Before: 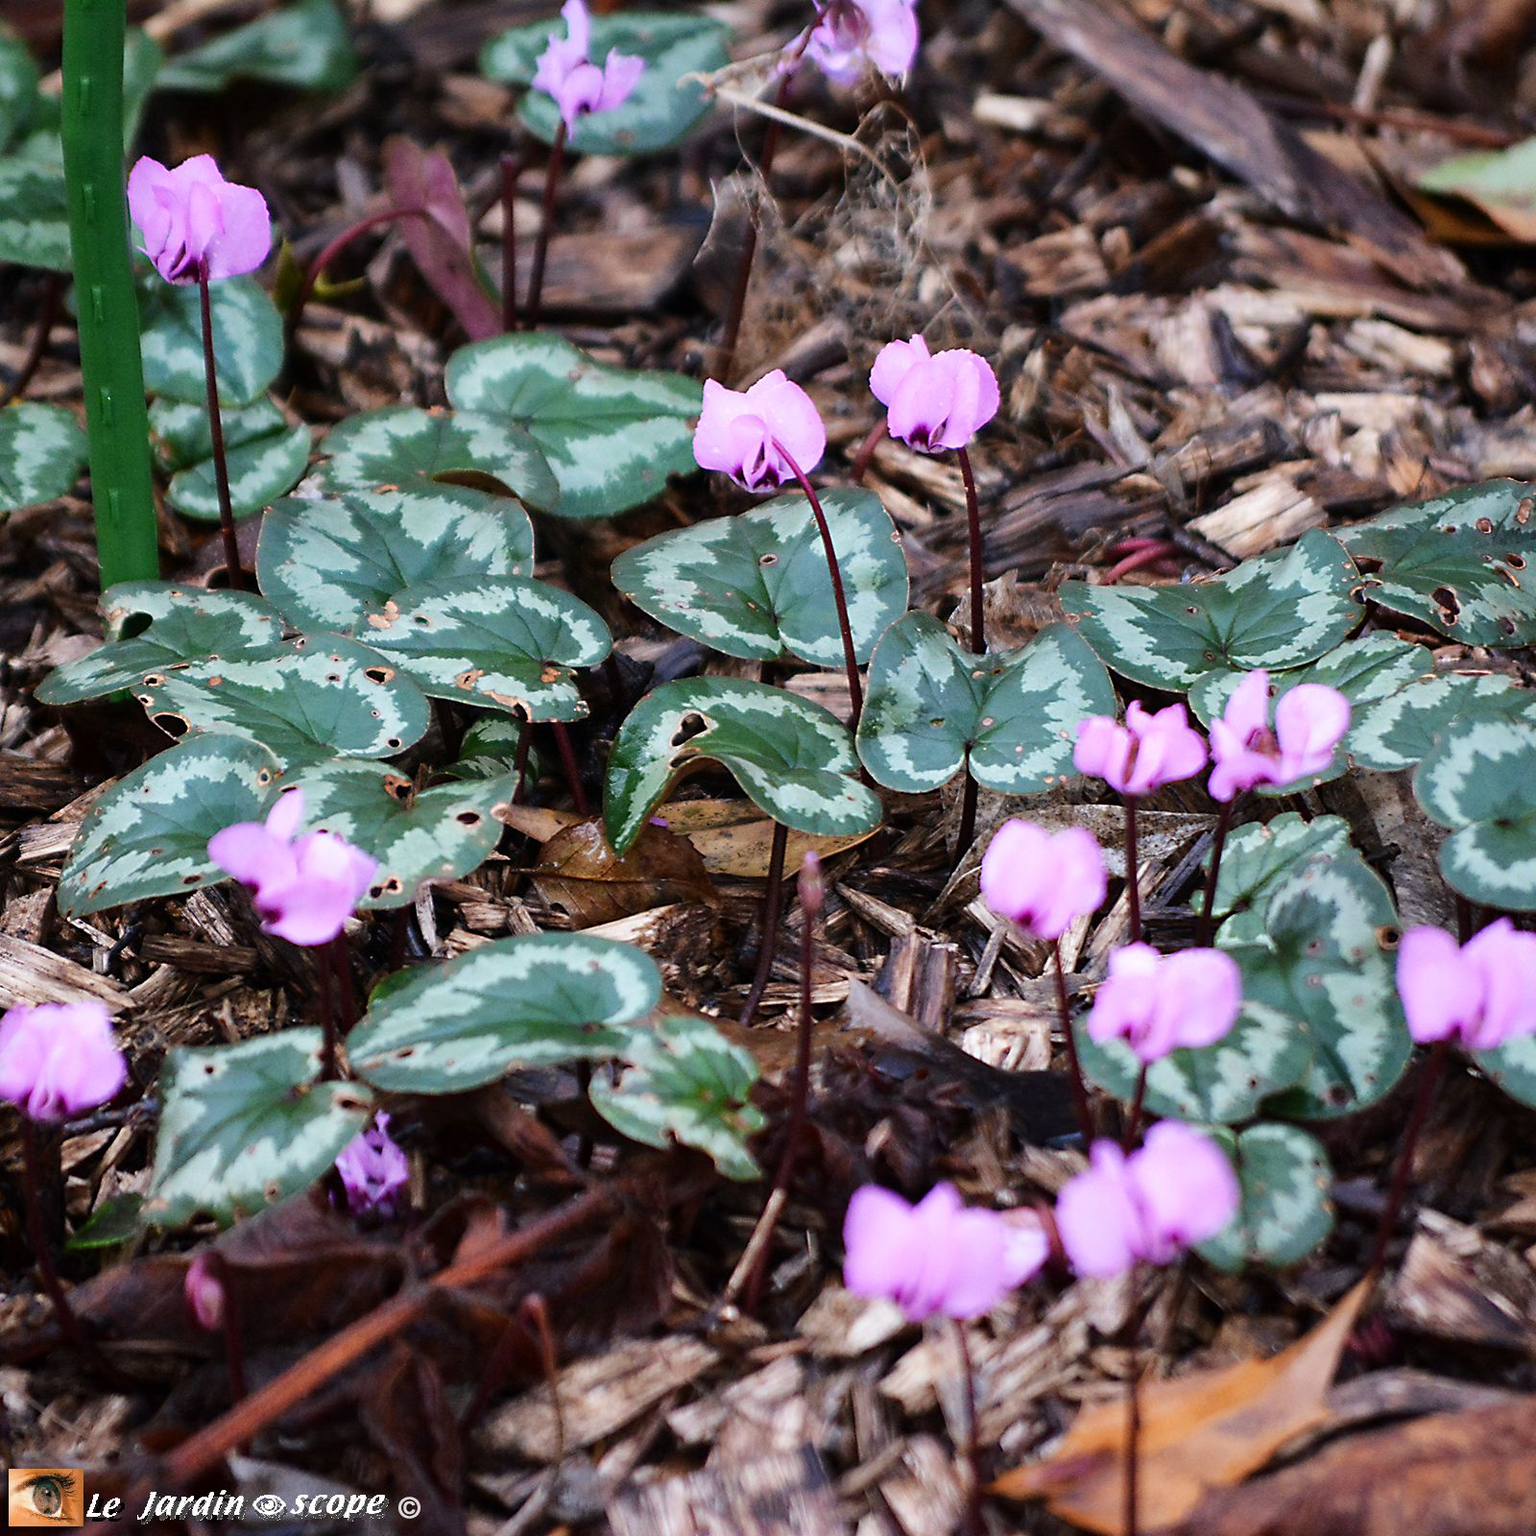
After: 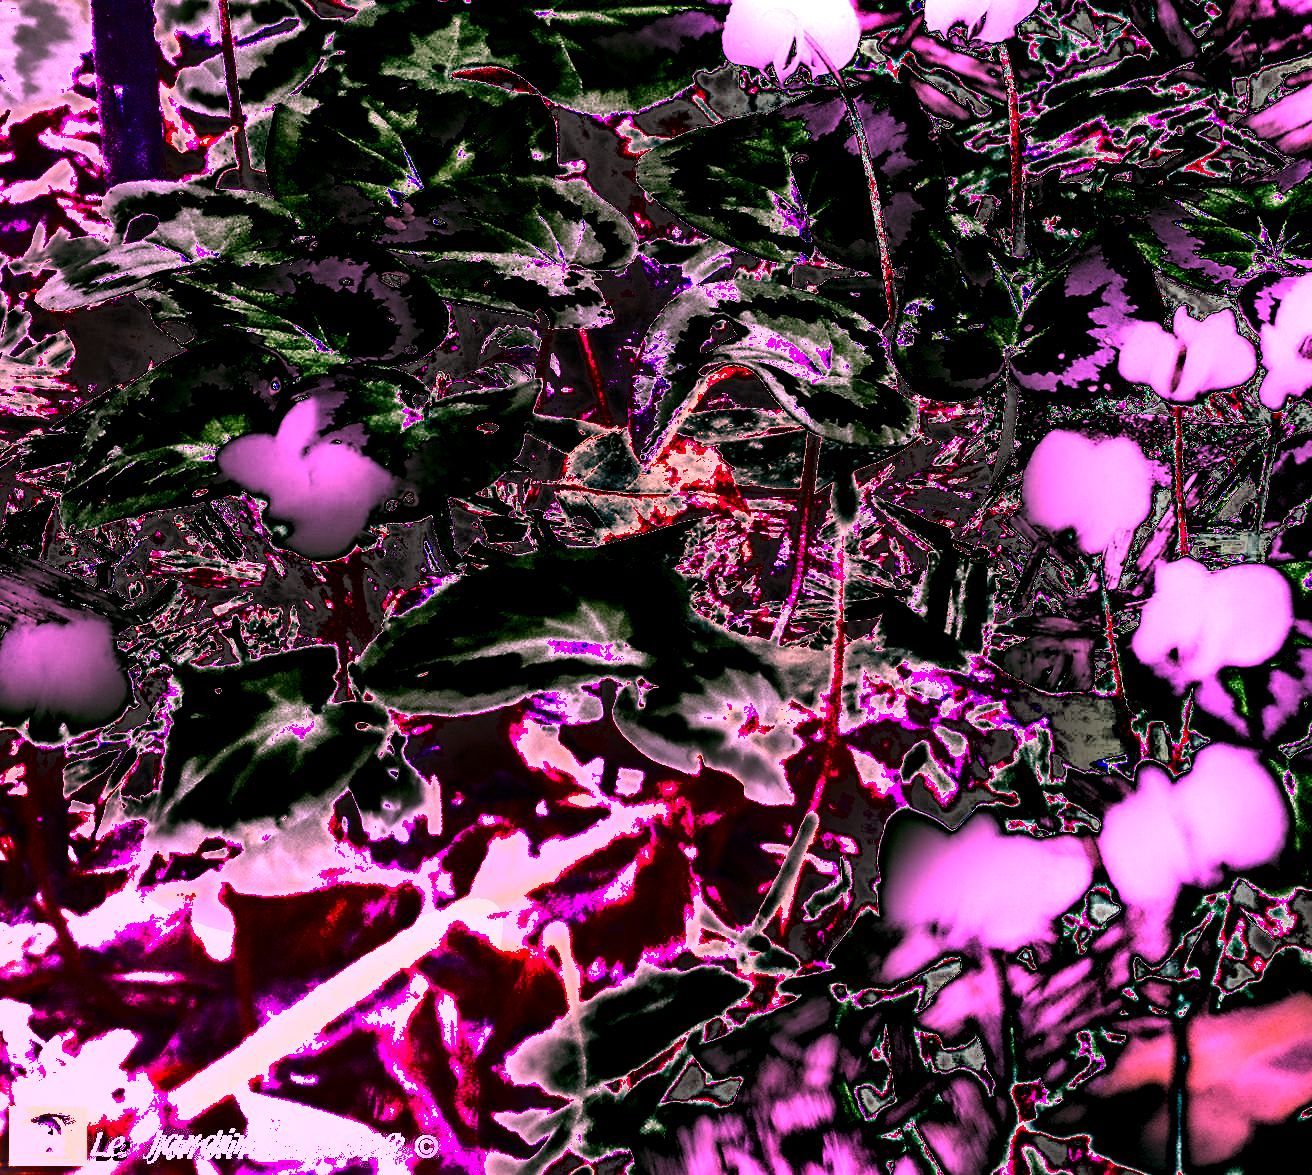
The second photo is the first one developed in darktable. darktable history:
color correction: highlights a* 14.52, highlights b* 4.84
white balance: red 8, blue 8
shadows and highlights: white point adjustment 0.1, highlights -70, soften with gaussian
contrast brightness saturation: brightness 0.18, saturation -0.5
crop: top 26.531%, right 17.959%
